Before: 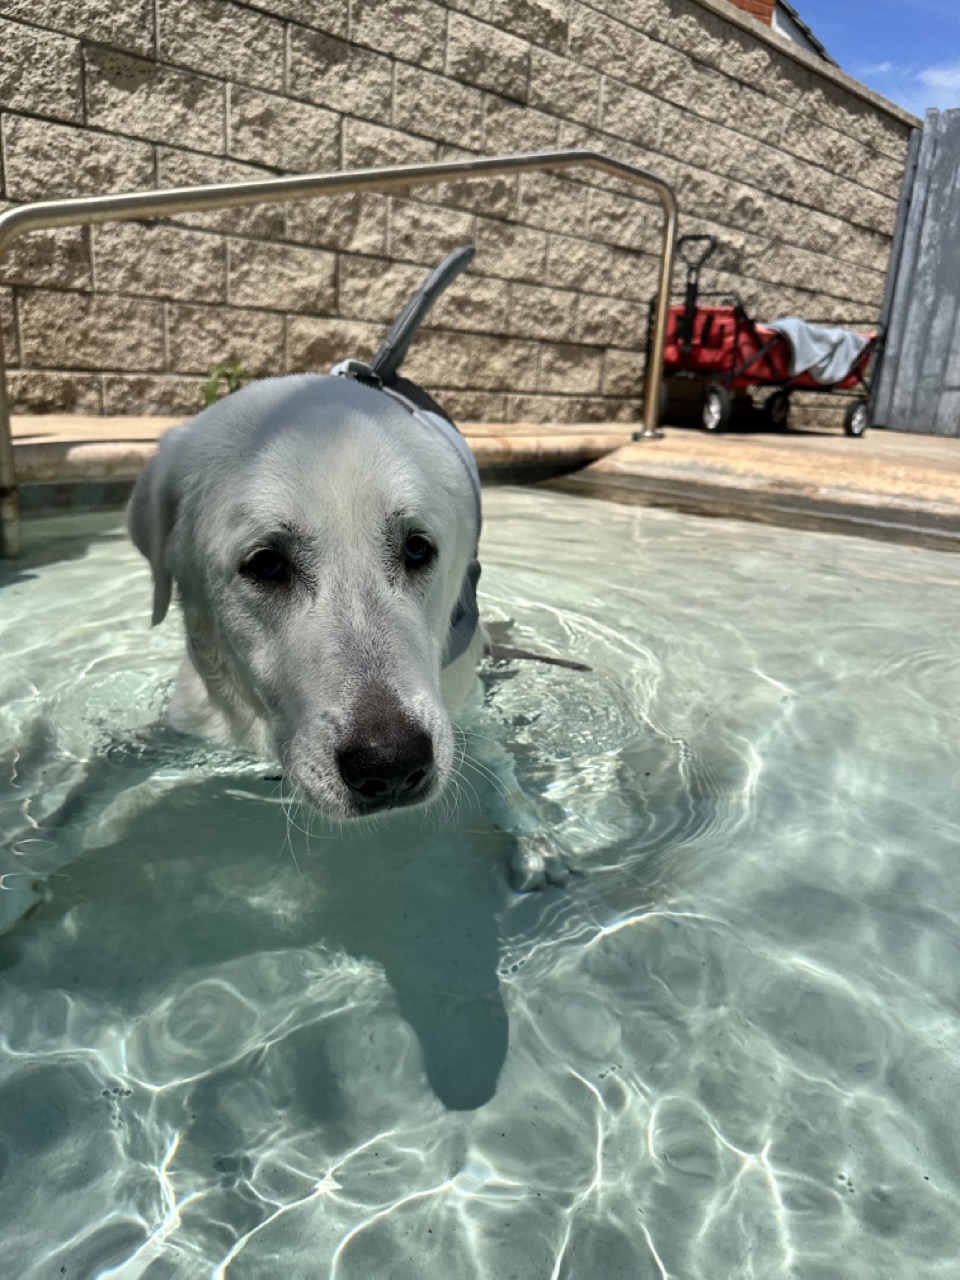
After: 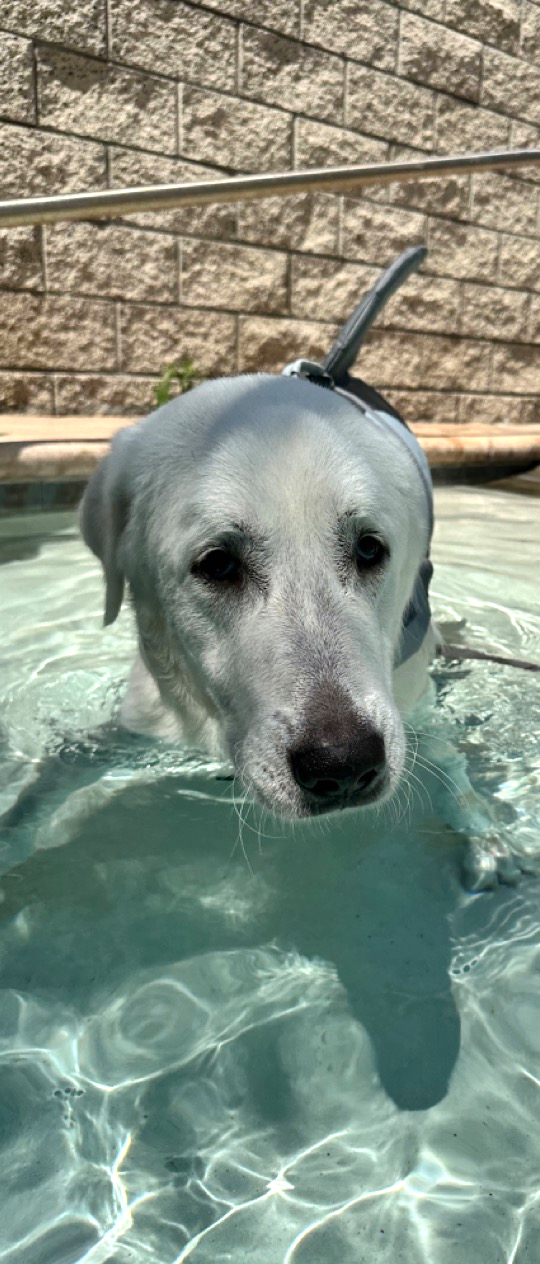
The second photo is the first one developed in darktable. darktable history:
exposure: exposure 0.206 EV, compensate exposure bias true, compensate highlight preservation false
crop: left 5.104%, right 38.391%
